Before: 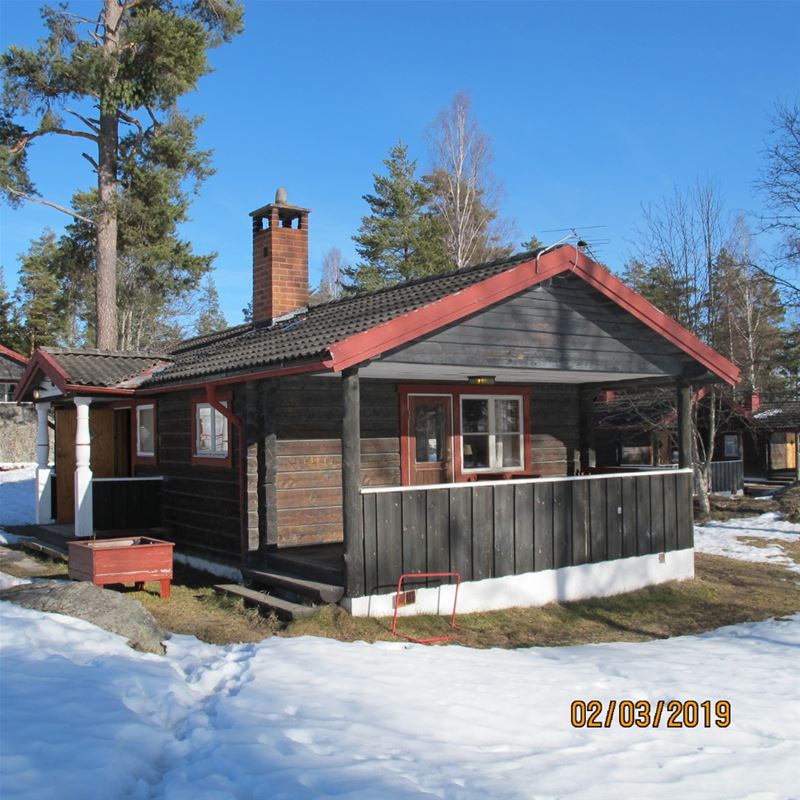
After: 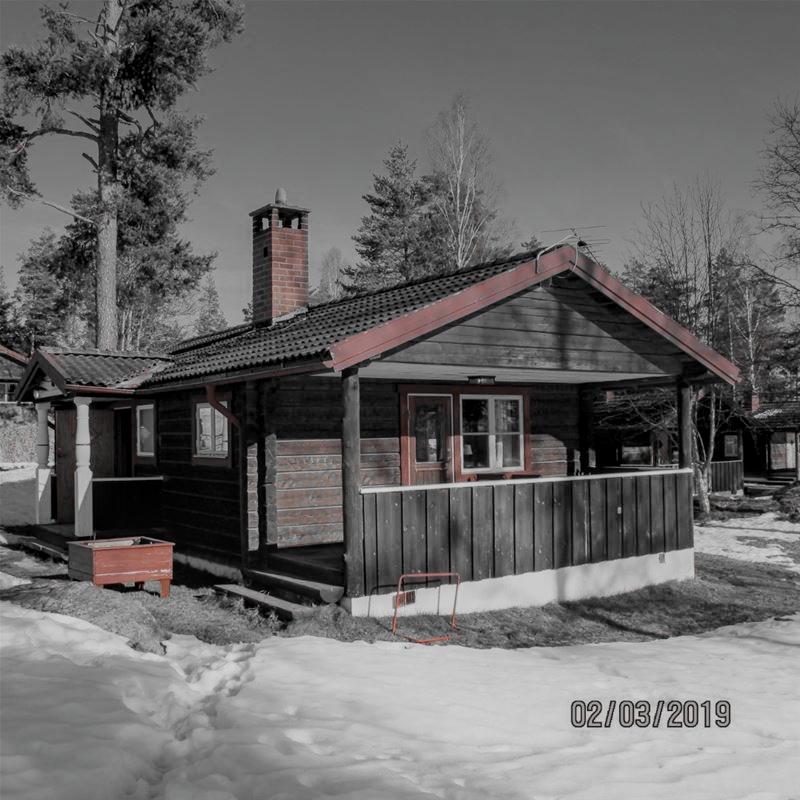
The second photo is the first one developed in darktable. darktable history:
color zones: curves: ch1 [(0, 0.006) (0.094, 0.285) (0.171, 0.001) (0.429, 0.001) (0.571, 0.003) (0.714, 0.004) (0.857, 0.004) (1, 0.006)]
filmic rgb: black relative exposure -7.65 EV, white relative exposure 4.56 EV, hardness 3.61
color balance rgb: perceptual saturation grading › global saturation 25%, global vibrance 10%
local contrast: highlights 0%, shadows 0%, detail 133%
graduated density: hue 238.83°, saturation 50%
